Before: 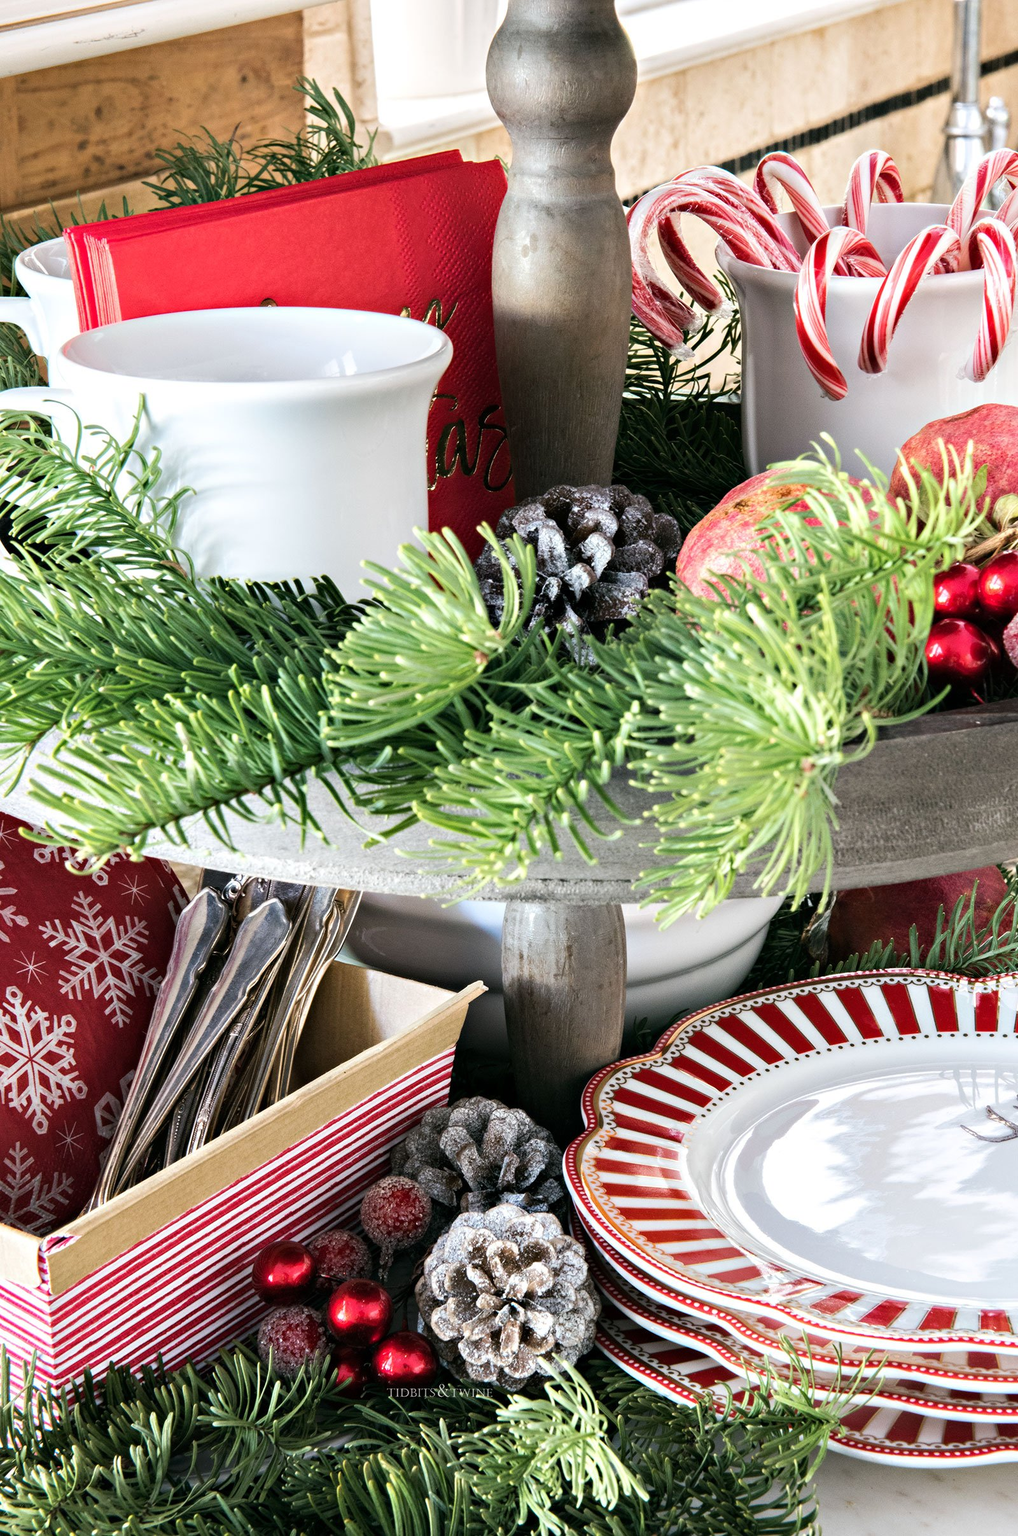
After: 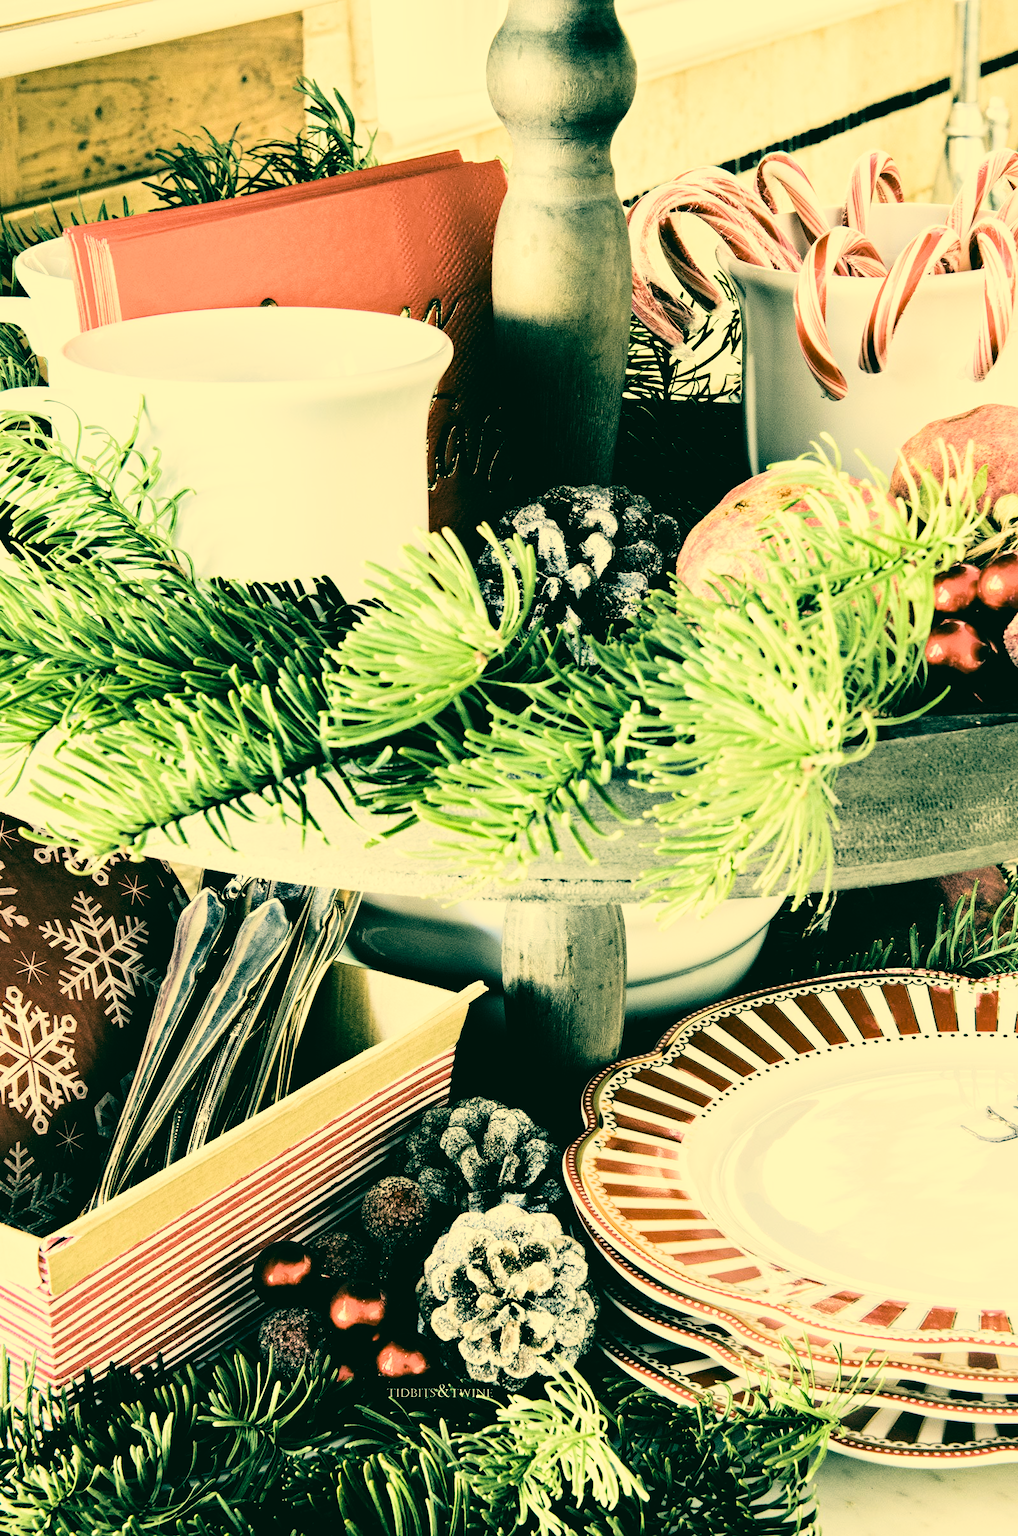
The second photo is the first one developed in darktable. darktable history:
filmic rgb: black relative exposure -4.04 EV, white relative exposure 3 EV, threshold 5.99 EV, hardness 2.98, contrast 1.405, add noise in highlights 0.001, color science v3 (2019), use custom middle-gray values true, contrast in highlights soft, enable highlight reconstruction true
contrast brightness saturation: contrast 0.277
tone curve: curves: ch0 [(0, 0) (0.26, 0.424) (0.417, 0.585) (1, 1)], color space Lab, independent channels, preserve colors none
color correction: highlights a* 1.98, highlights b* 33.97, shadows a* -36.13, shadows b* -6.09
